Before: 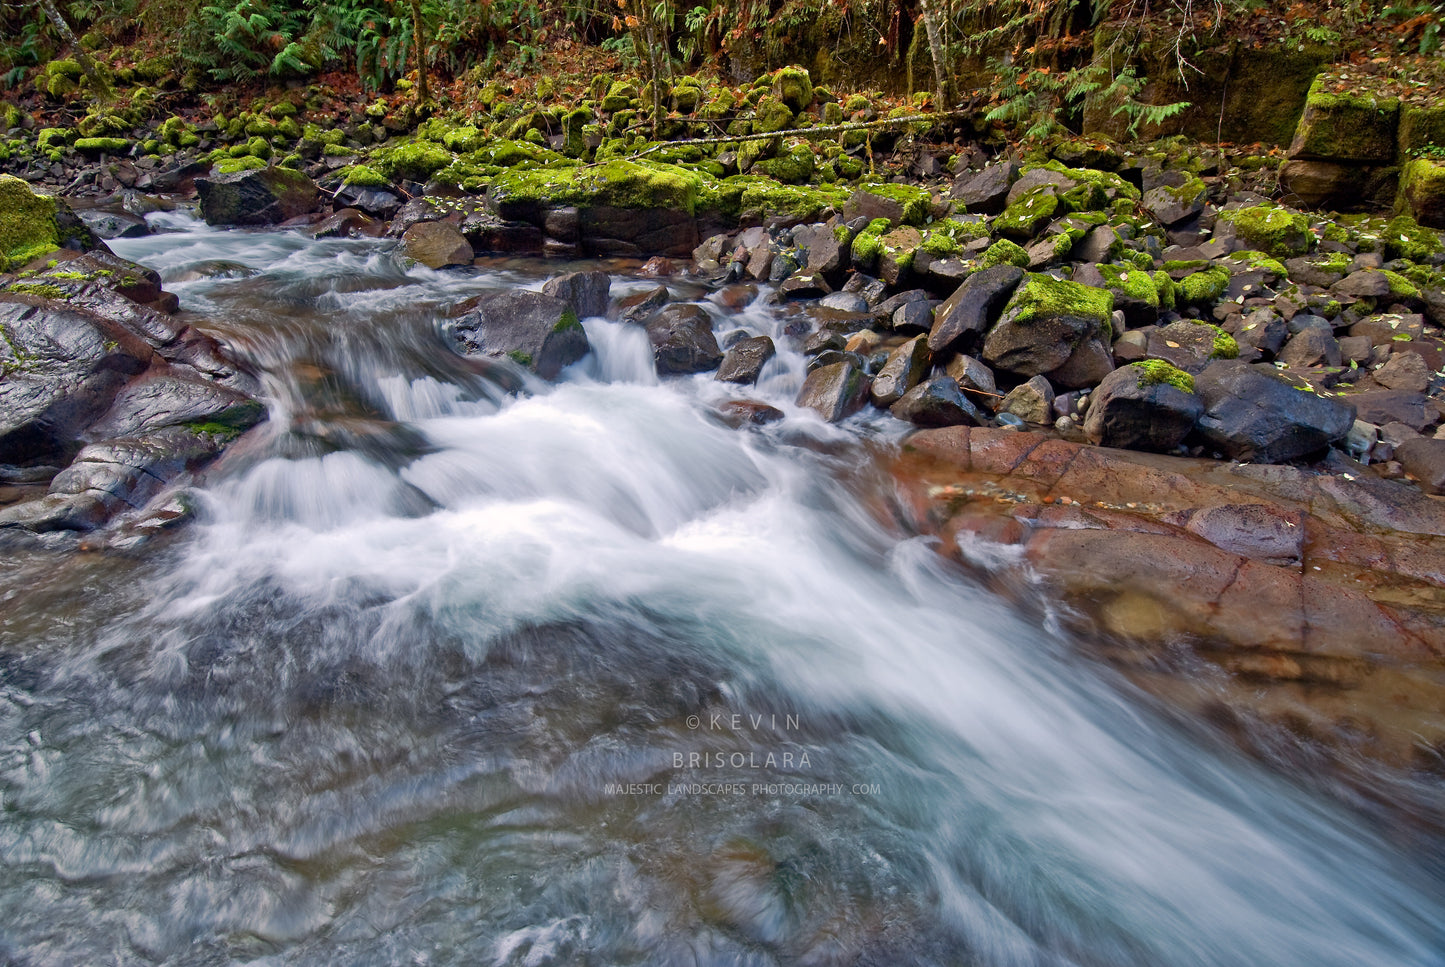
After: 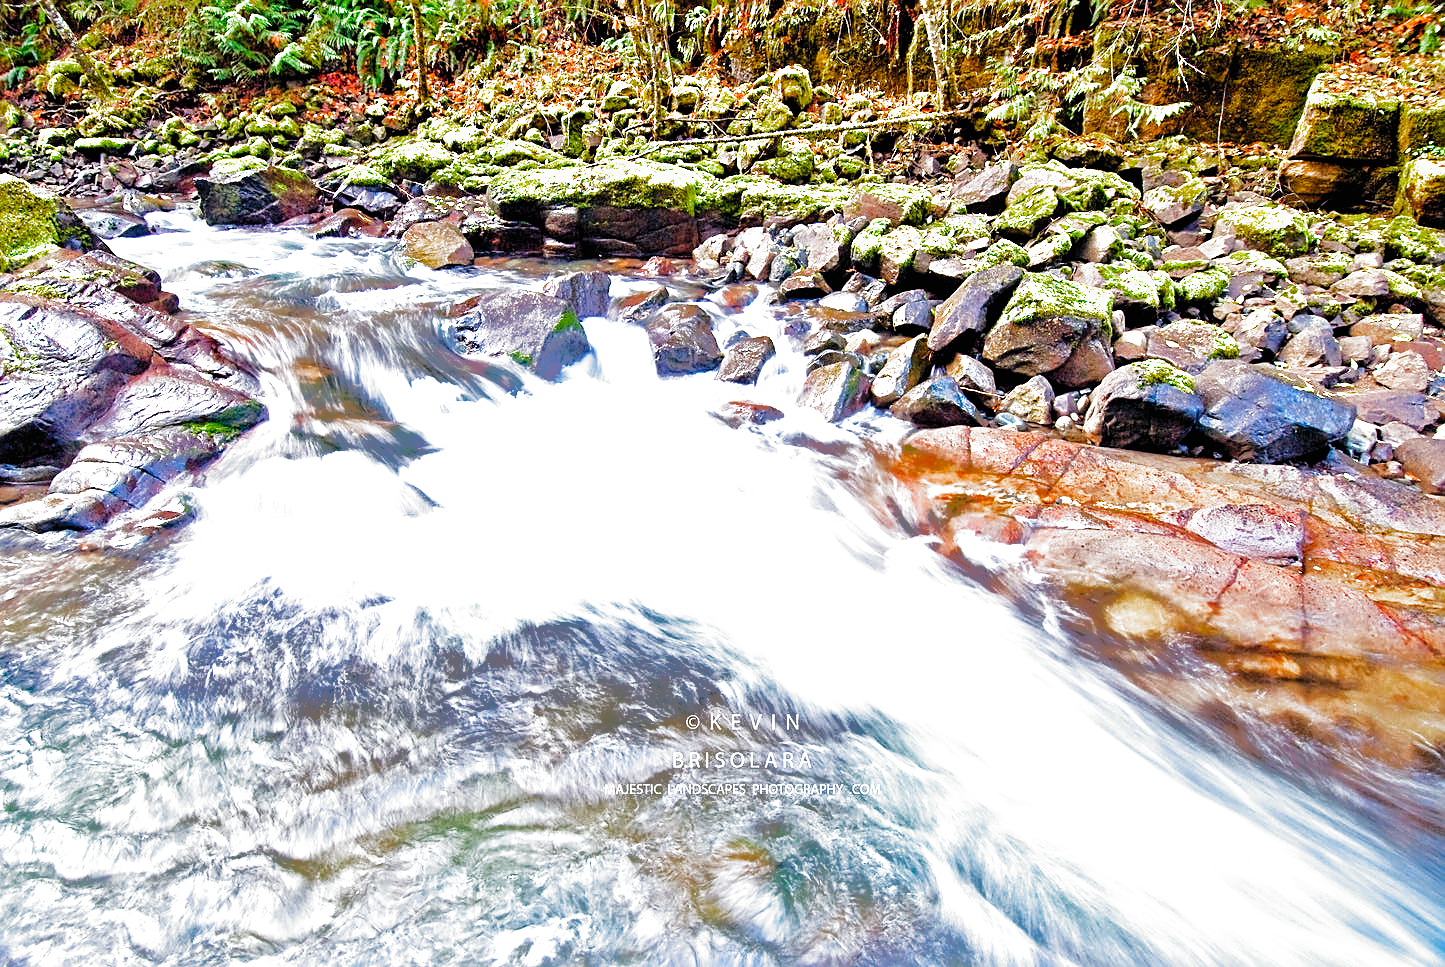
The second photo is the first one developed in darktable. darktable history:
exposure: black level correction 0.001, exposure 2 EV, compensate highlight preservation false
sharpen: on, module defaults
contrast brightness saturation: contrast 0.2, brightness 0.15, saturation 0.14
filmic rgb: black relative exposure -6.43 EV, white relative exposure 2.43 EV, threshold 3 EV, hardness 5.27, latitude 0.1%, contrast 1.425, highlights saturation mix 2%, preserve chrominance no, color science v5 (2021), contrast in shadows safe, contrast in highlights safe, enable highlight reconstruction true
shadows and highlights: shadows 40, highlights -60
